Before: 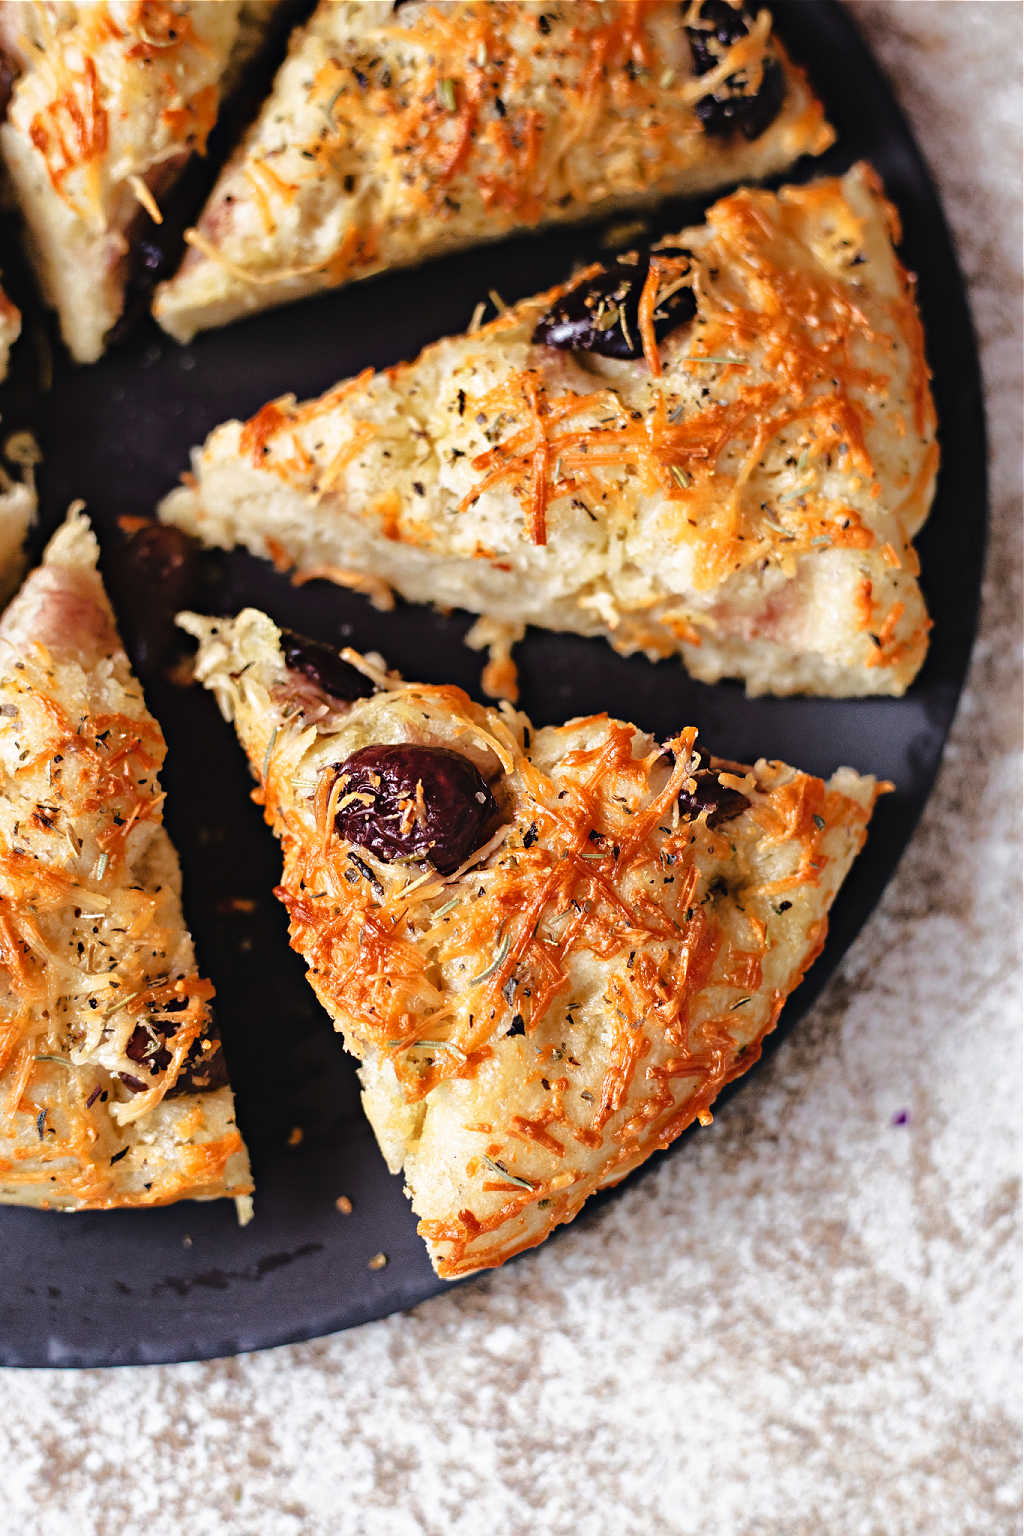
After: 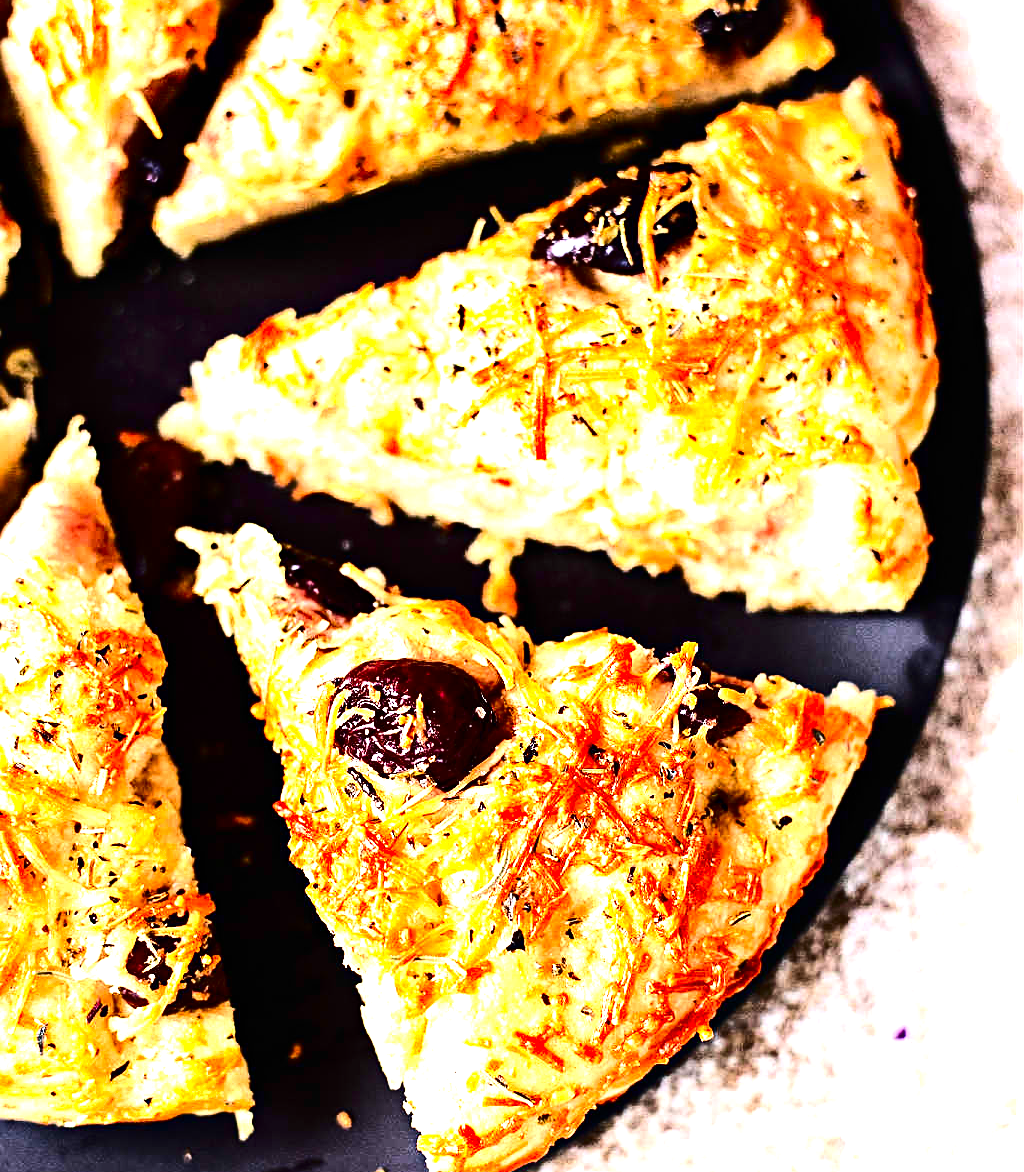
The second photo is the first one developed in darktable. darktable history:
exposure: exposure 1.09 EV, compensate exposure bias true, compensate highlight preservation false
shadows and highlights: radius 125.57, shadows 21.22, highlights -21.43, low approximation 0.01
crop: top 5.569%, bottom 18.106%
color correction: highlights b* -0.014, saturation 1.08
tone equalizer: -8 EV -0.769 EV, -7 EV -0.715 EV, -6 EV -0.62 EV, -5 EV -0.372 EV, -3 EV 0.371 EV, -2 EV 0.6 EV, -1 EV 0.679 EV, +0 EV 0.744 EV, edges refinement/feathering 500, mask exposure compensation -1.57 EV, preserve details no
contrast brightness saturation: contrast 0.239, brightness -0.24, saturation 0.142
sharpen: on, module defaults
